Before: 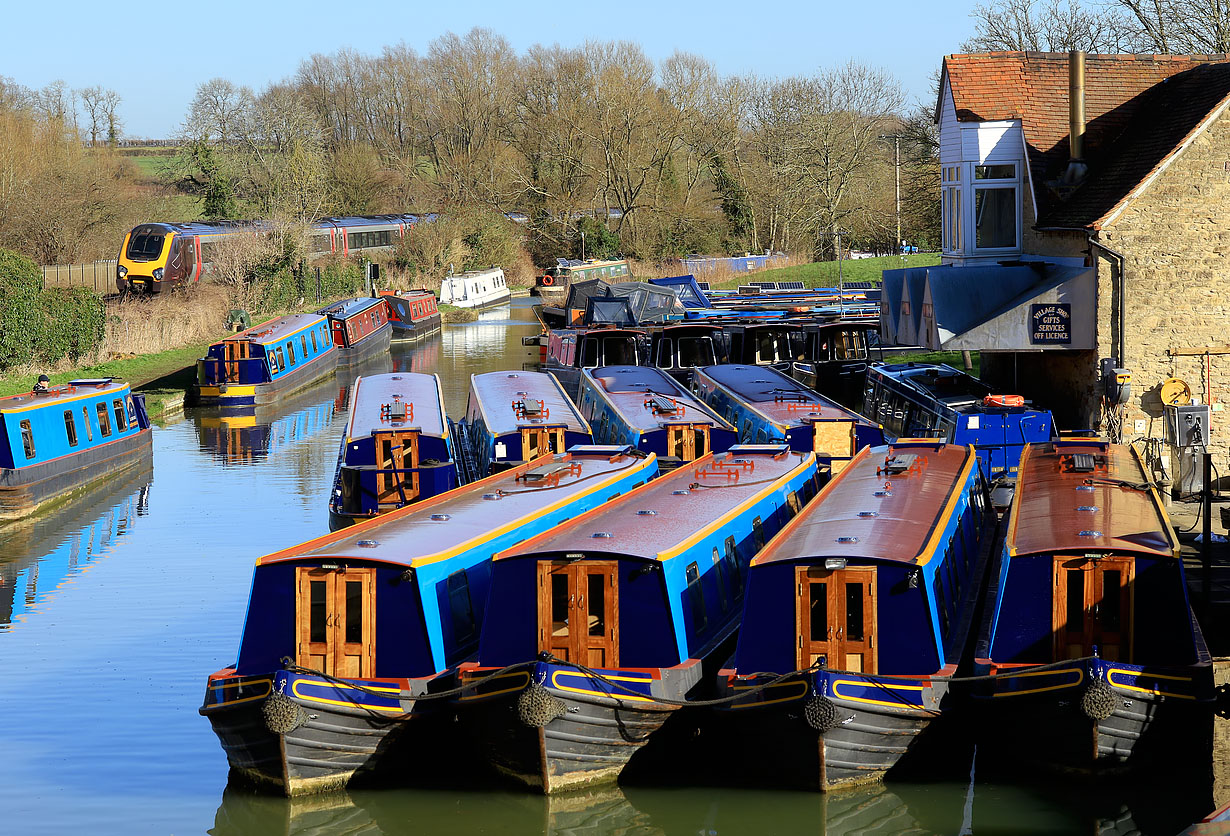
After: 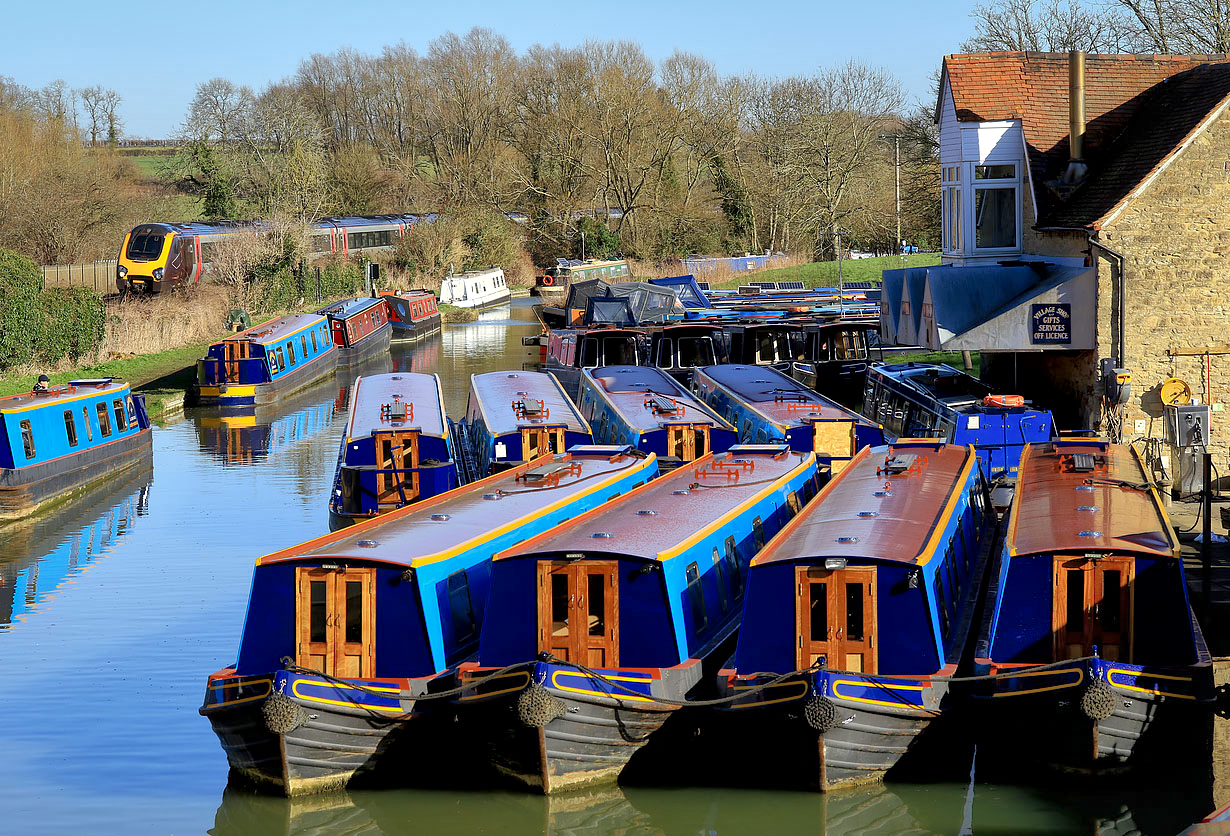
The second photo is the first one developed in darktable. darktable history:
shadows and highlights: on, module defaults
local contrast: mode bilateral grid, contrast 21, coarseness 49, detail 150%, midtone range 0.2
